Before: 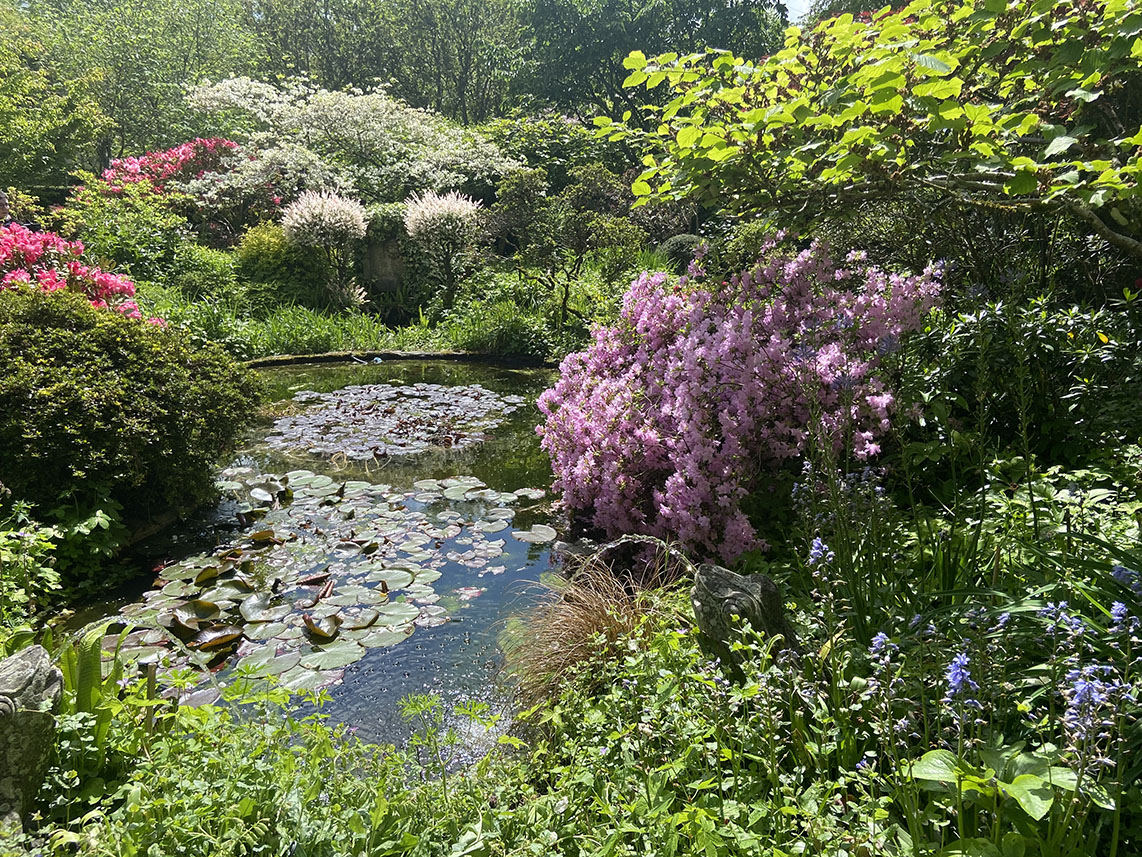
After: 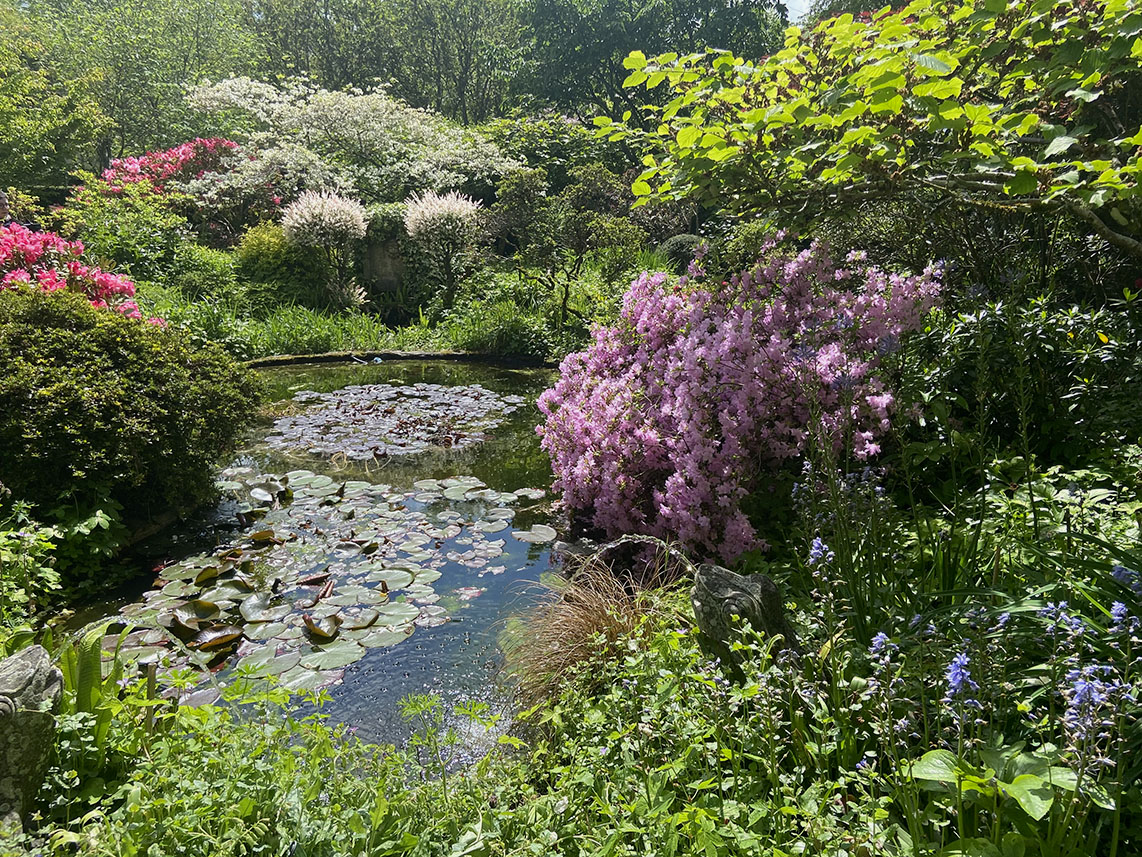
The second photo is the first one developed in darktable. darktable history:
shadows and highlights: shadows -20.38, white point adjustment -2.03, highlights -35.15
